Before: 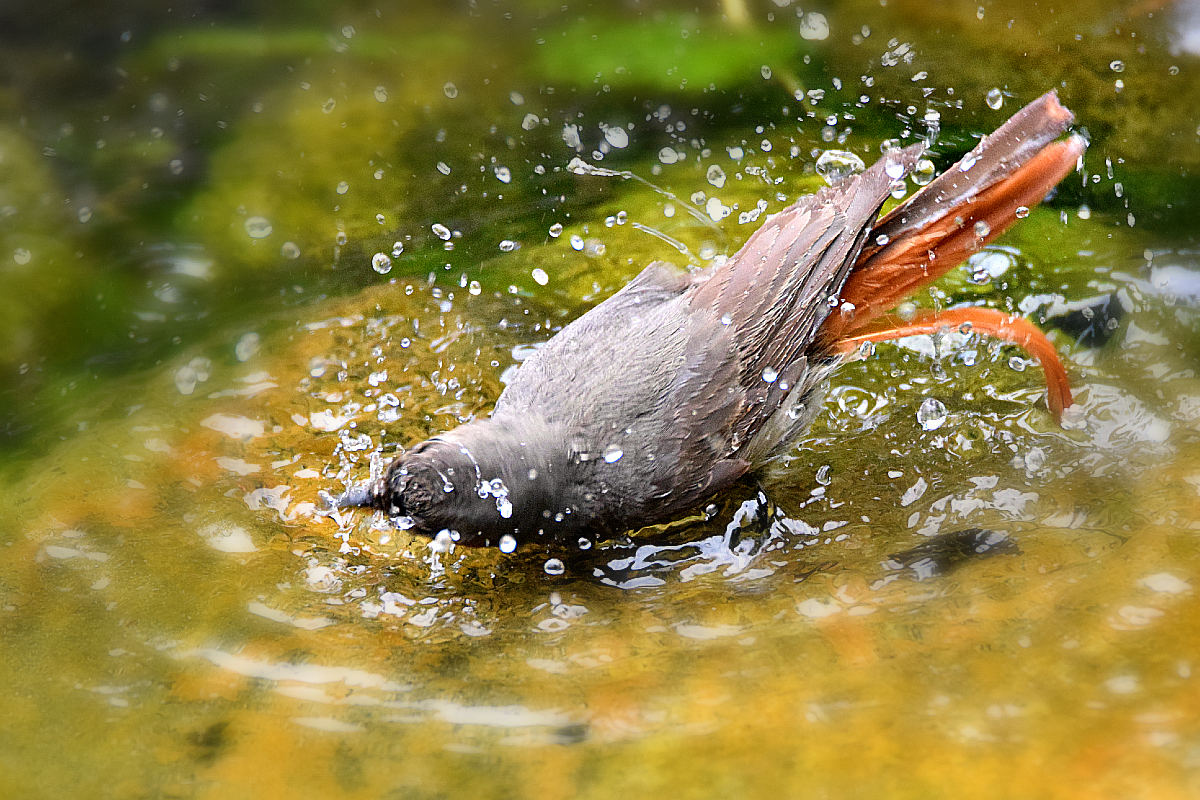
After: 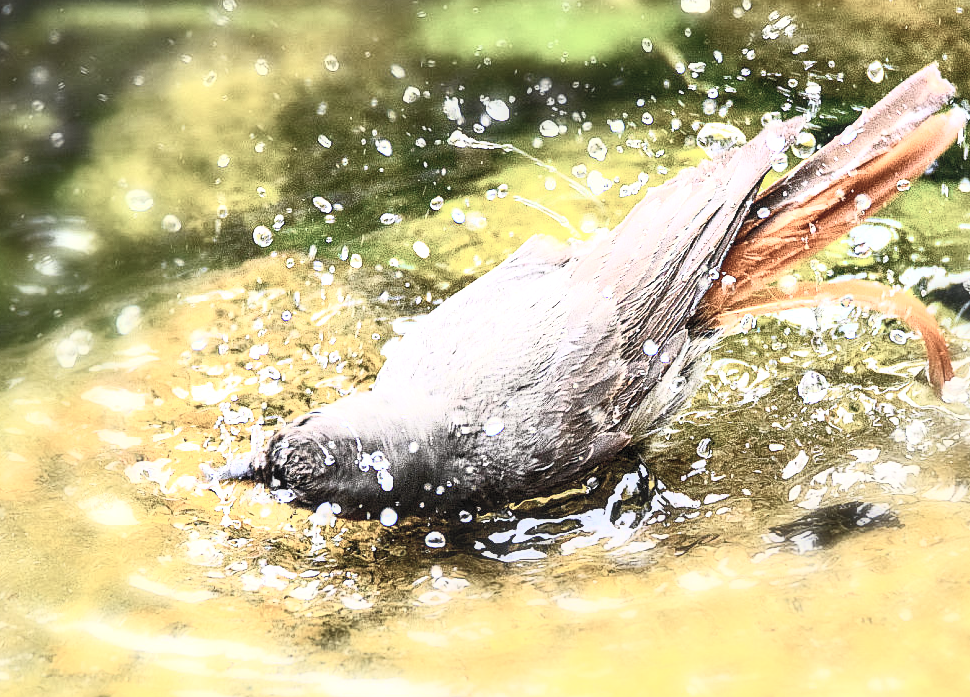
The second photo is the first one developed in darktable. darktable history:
local contrast: on, module defaults
contrast brightness saturation: contrast 0.586, brightness 0.573, saturation -0.341
color balance rgb: power › chroma 0.225%, power › hue 60.47°, perceptual saturation grading › global saturation 0.616%, perceptual brilliance grading › global brilliance 11.031%
crop: left 9.972%, top 3.467%, right 9.155%, bottom 9.383%
